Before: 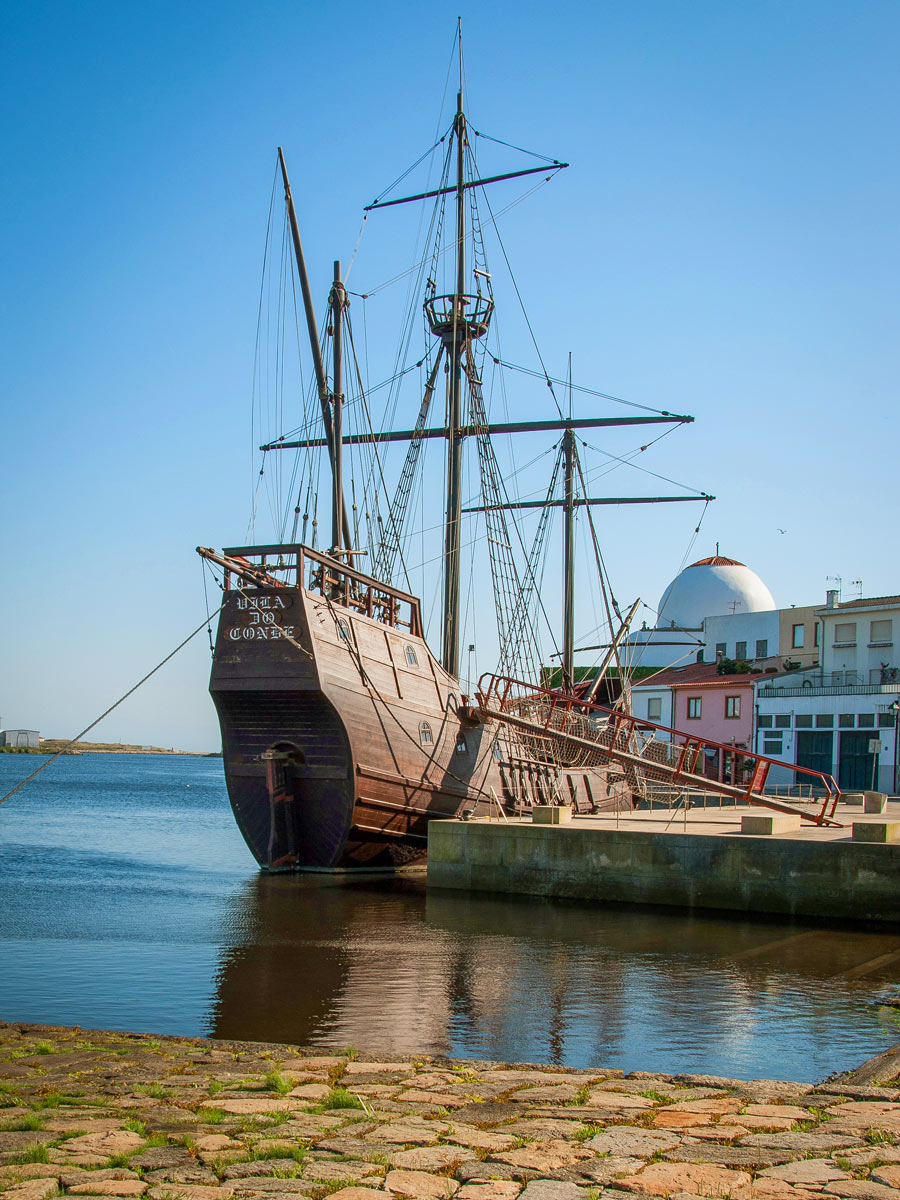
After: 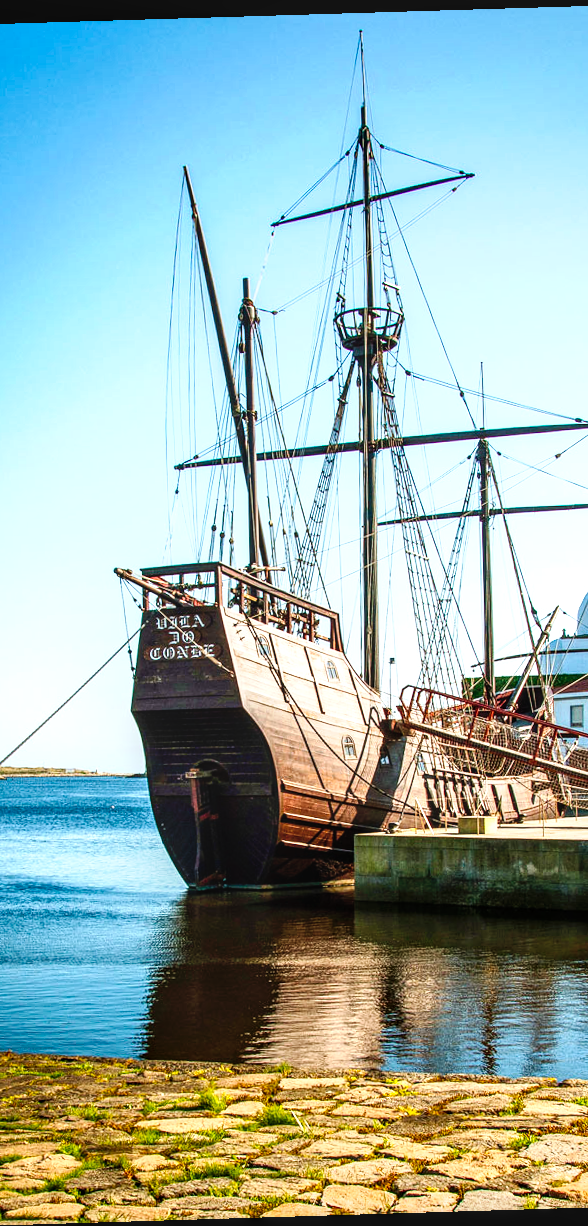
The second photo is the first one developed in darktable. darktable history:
rotate and perspective: rotation -1.75°, automatic cropping off
local contrast: on, module defaults
crop: left 10.644%, right 26.528%
exposure: black level correction 0.001, exposure 0.5 EV, compensate exposure bias true, compensate highlight preservation false
tone equalizer: -7 EV 0.13 EV, smoothing diameter 25%, edges refinement/feathering 10, preserve details guided filter
color balance rgb: perceptual brilliance grading › highlights 14.29%, perceptual brilliance grading › mid-tones -5.92%, perceptual brilliance grading › shadows -26.83%, global vibrance 31.18%
tone curve: curves: ch0 [(0, 0) (0.003, 0.004) (0.011, 0.006) (0.025, 0.011) (0.044, 0.017) (0.069, 0.029) (0.1, 0.047) (0.136, 0.07) (0.177, 0.121) (0.224, 0.182) (0.277, 0.257) (0.335, 0.342) (0.399, 0.432) (0.468, 0.526) (0.543, 0.621) (0.623, 0.711) (0.709, 0.792) (0.801, 0.87) (0.898, 0.951) (1, 1)], preserve colors none
